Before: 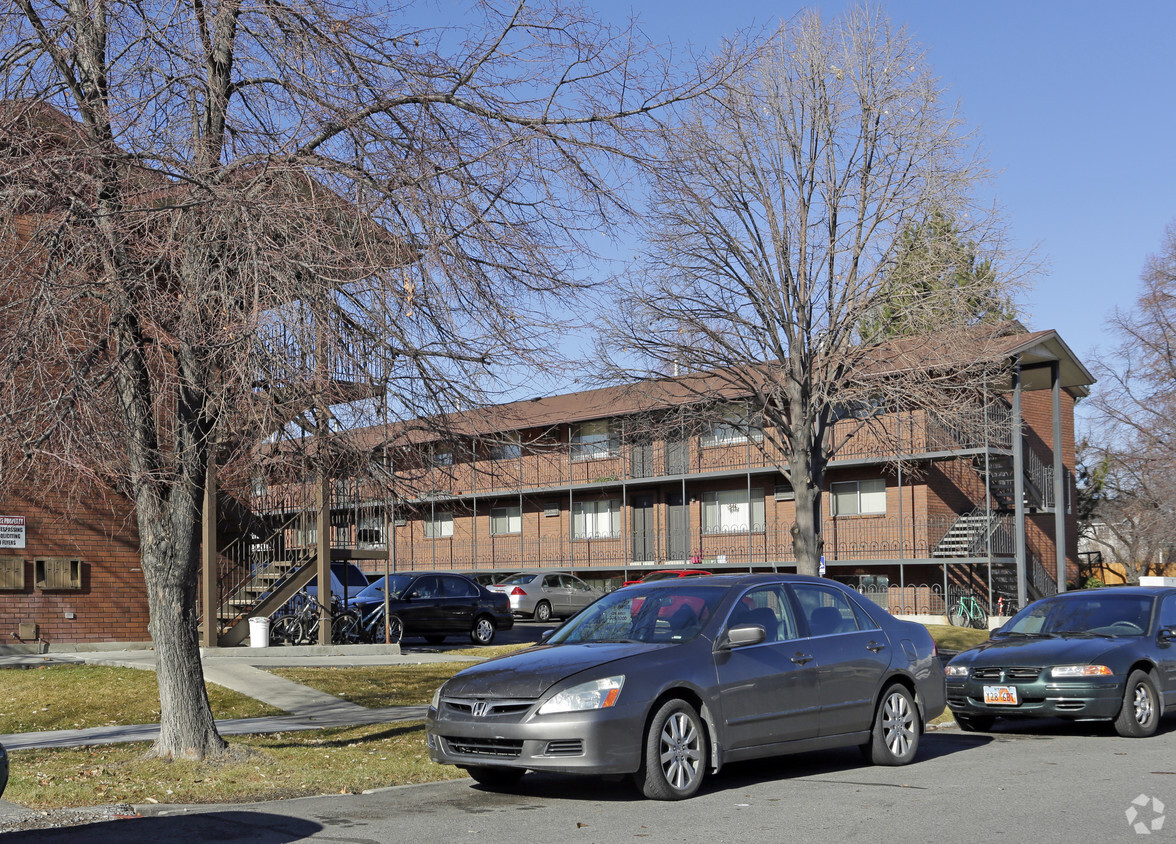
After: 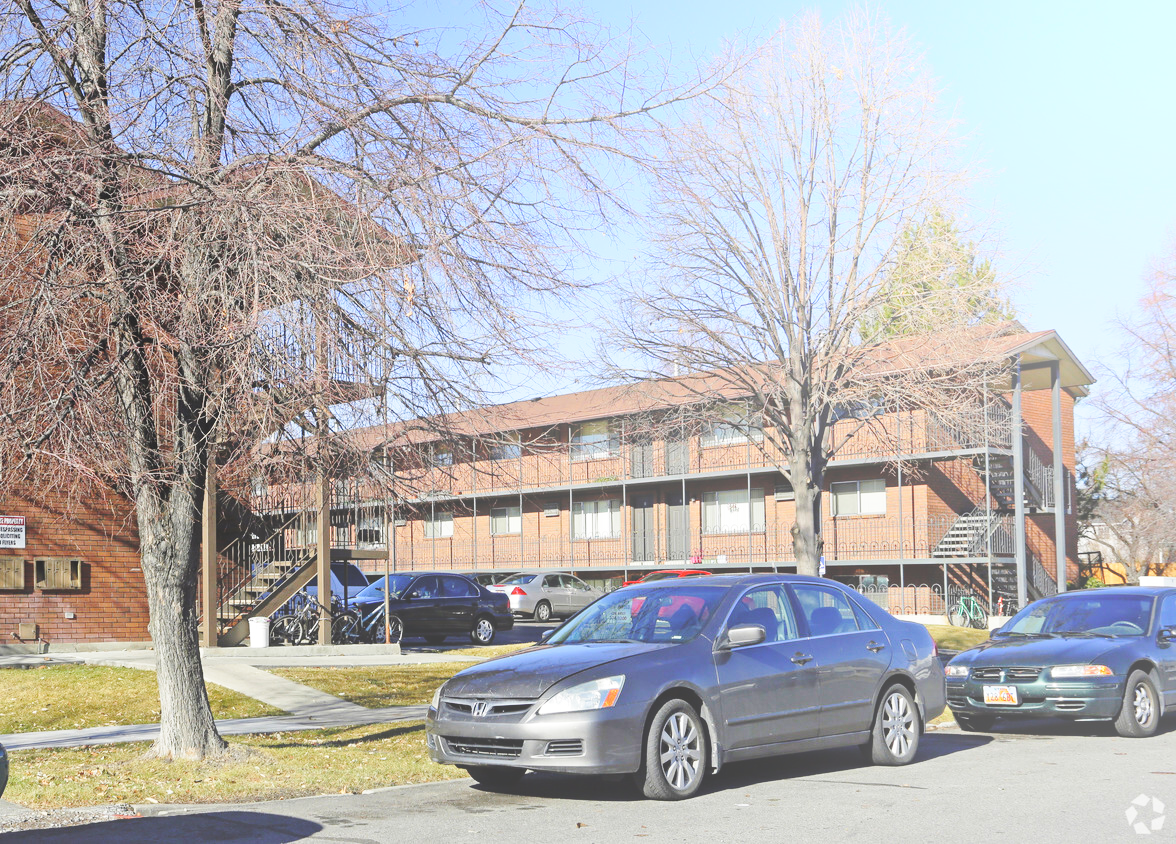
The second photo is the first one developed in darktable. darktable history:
tone equalizer: on, module defaults
bloom: size 38%, threshold 95%, strength 30%
base curve: curves: ch0 [(0, 0) (0.028, 0.03) (0.121, 0.232) (0.46, 0.748) (0.859, 0.968) (1, 1)], preserve colors none
